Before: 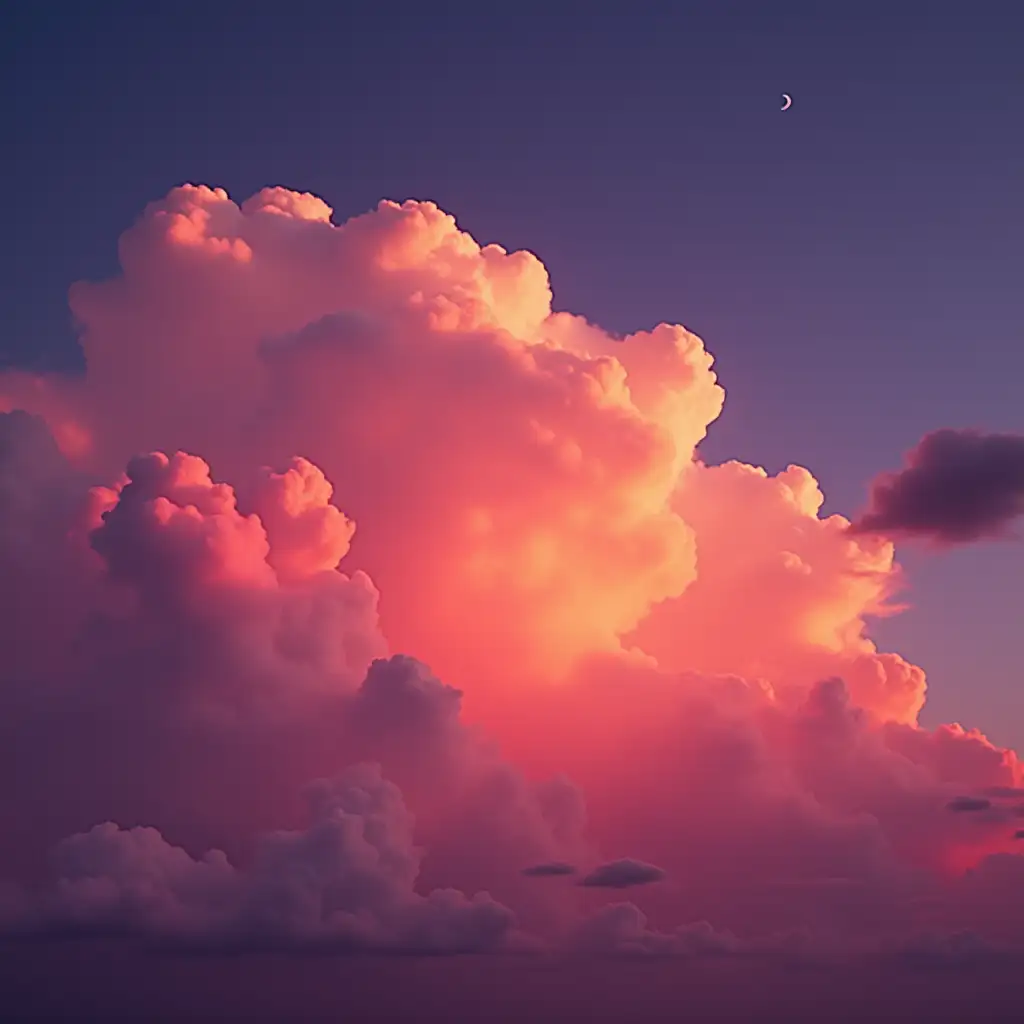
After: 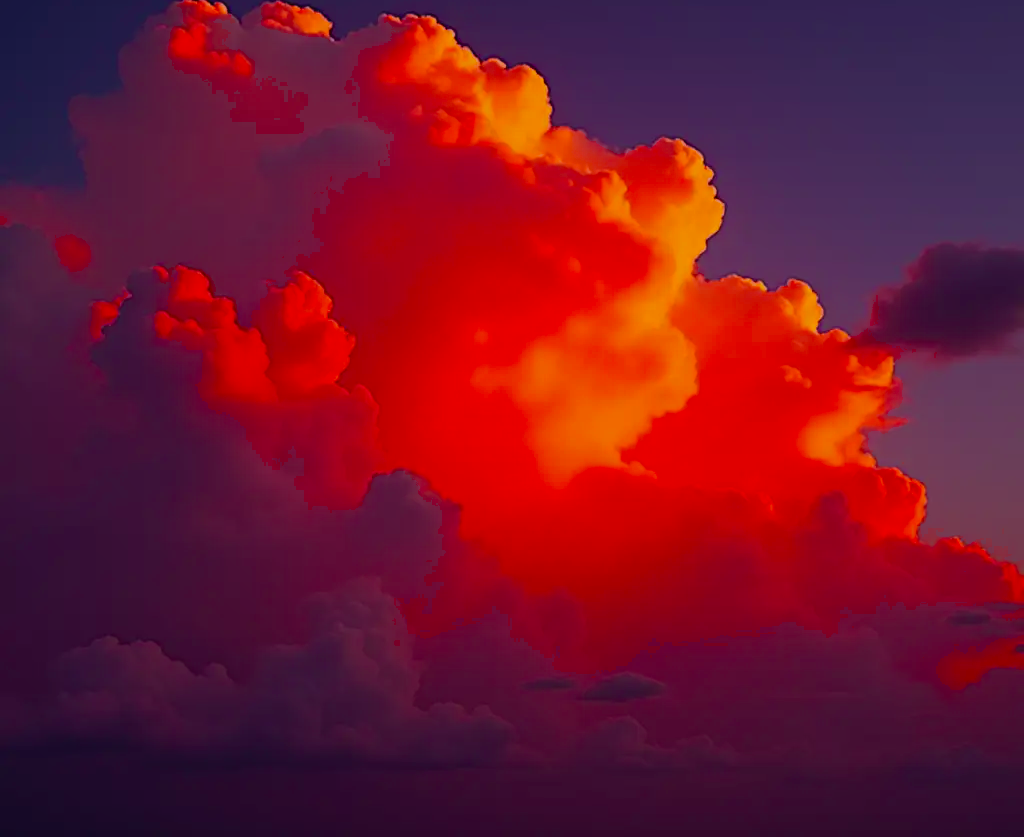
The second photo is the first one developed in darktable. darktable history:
color zones: curves: ch0 [(0, 0.511) (0.143, 0.531) (0.286, 0.56) (0.429, 0.5) (0.571, 0.5) (0.714, 0.5) (0.857, 0.5) (1, 0.5)]; ch1 [(0, 0.525) (0.143, 0.705) (0.286, 0.715) (0.429, 0.35) (0.571, 0.35) (0.714, 0.35) (0.857, 0.4) (1, 0.4)]; ch2 [(0, 0.572) (0.143, 0.512) (0.286, 0.473) (0.429, 0.45) (0.571, 0.5) (0.714, 0.5) (0.857, 0.518) (1, 0.518)]
crop and rotate: top 18.256%
local contrast: mode bilateral grid, contrast 99, coarseness 99, detail 90%, midtone range 0.2
color balance rgb: linear chroma grading › global chroma 49.857%, perceptual saturation grading › global saturation 19.473%, global vibrance 14.504%
contrast brightness saturation: contrast 0.199, brightness 0.162, saturation 0.222
exposure: exposure -1.57 EV, compensate highlight preservation false
shadows and highlights: shadows -18.82, highlights -73.13
